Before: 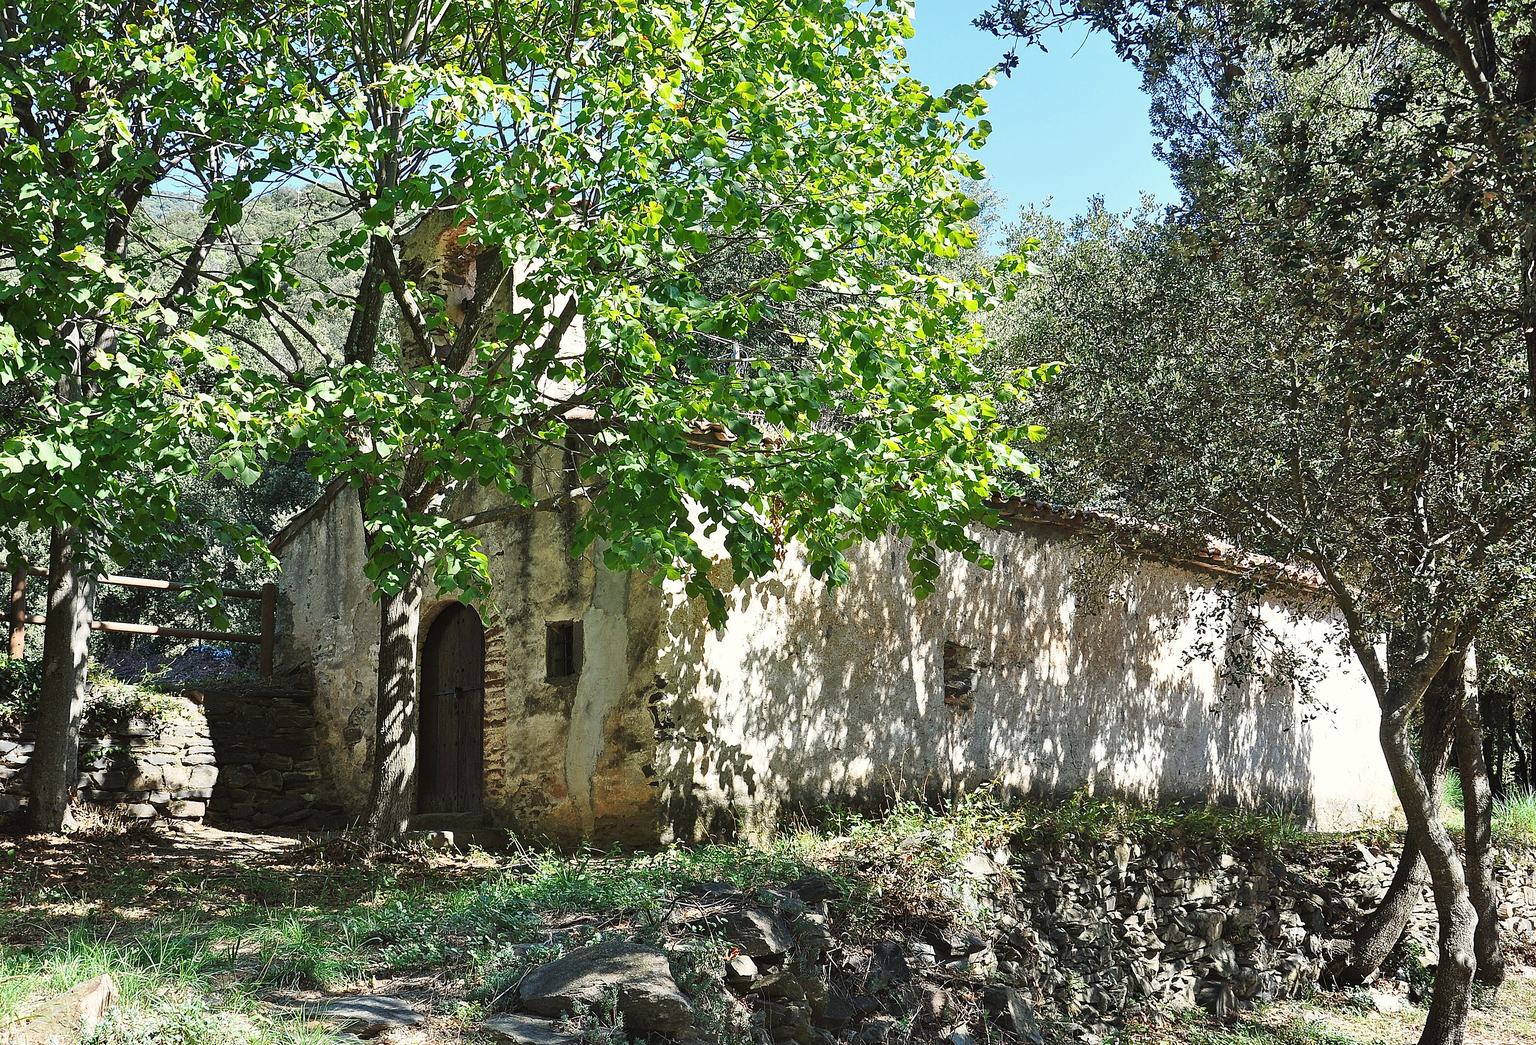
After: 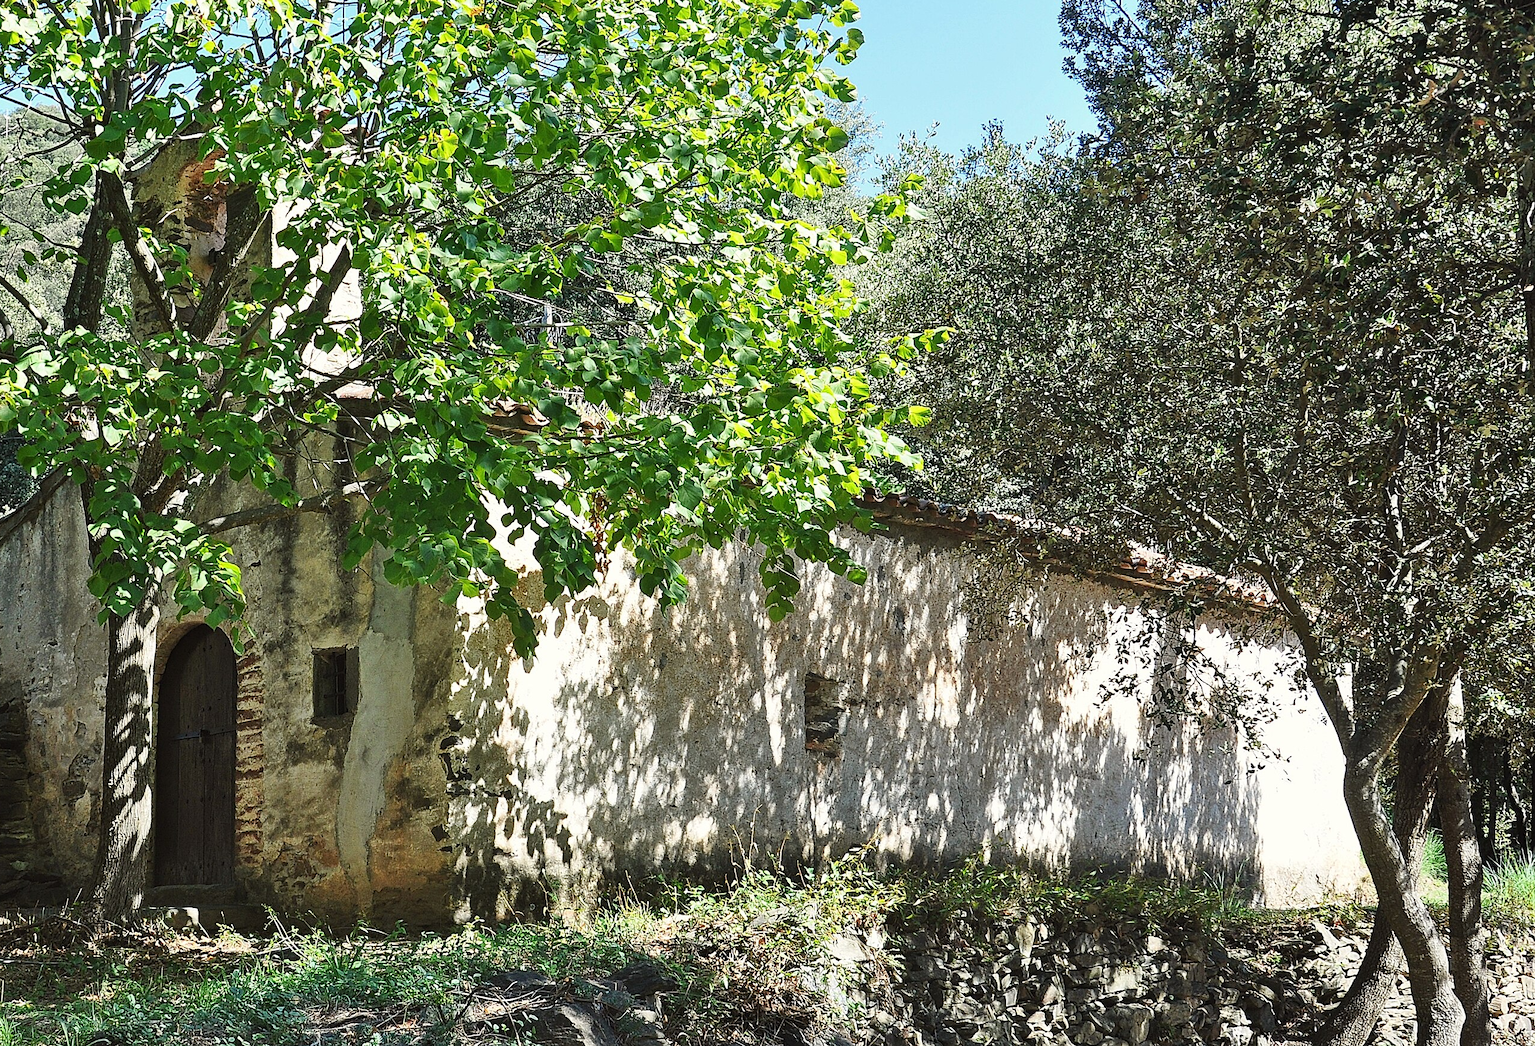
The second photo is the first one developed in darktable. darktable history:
crop: left 19.096%, top 9.342%, right 0%, bottom 9.671%
